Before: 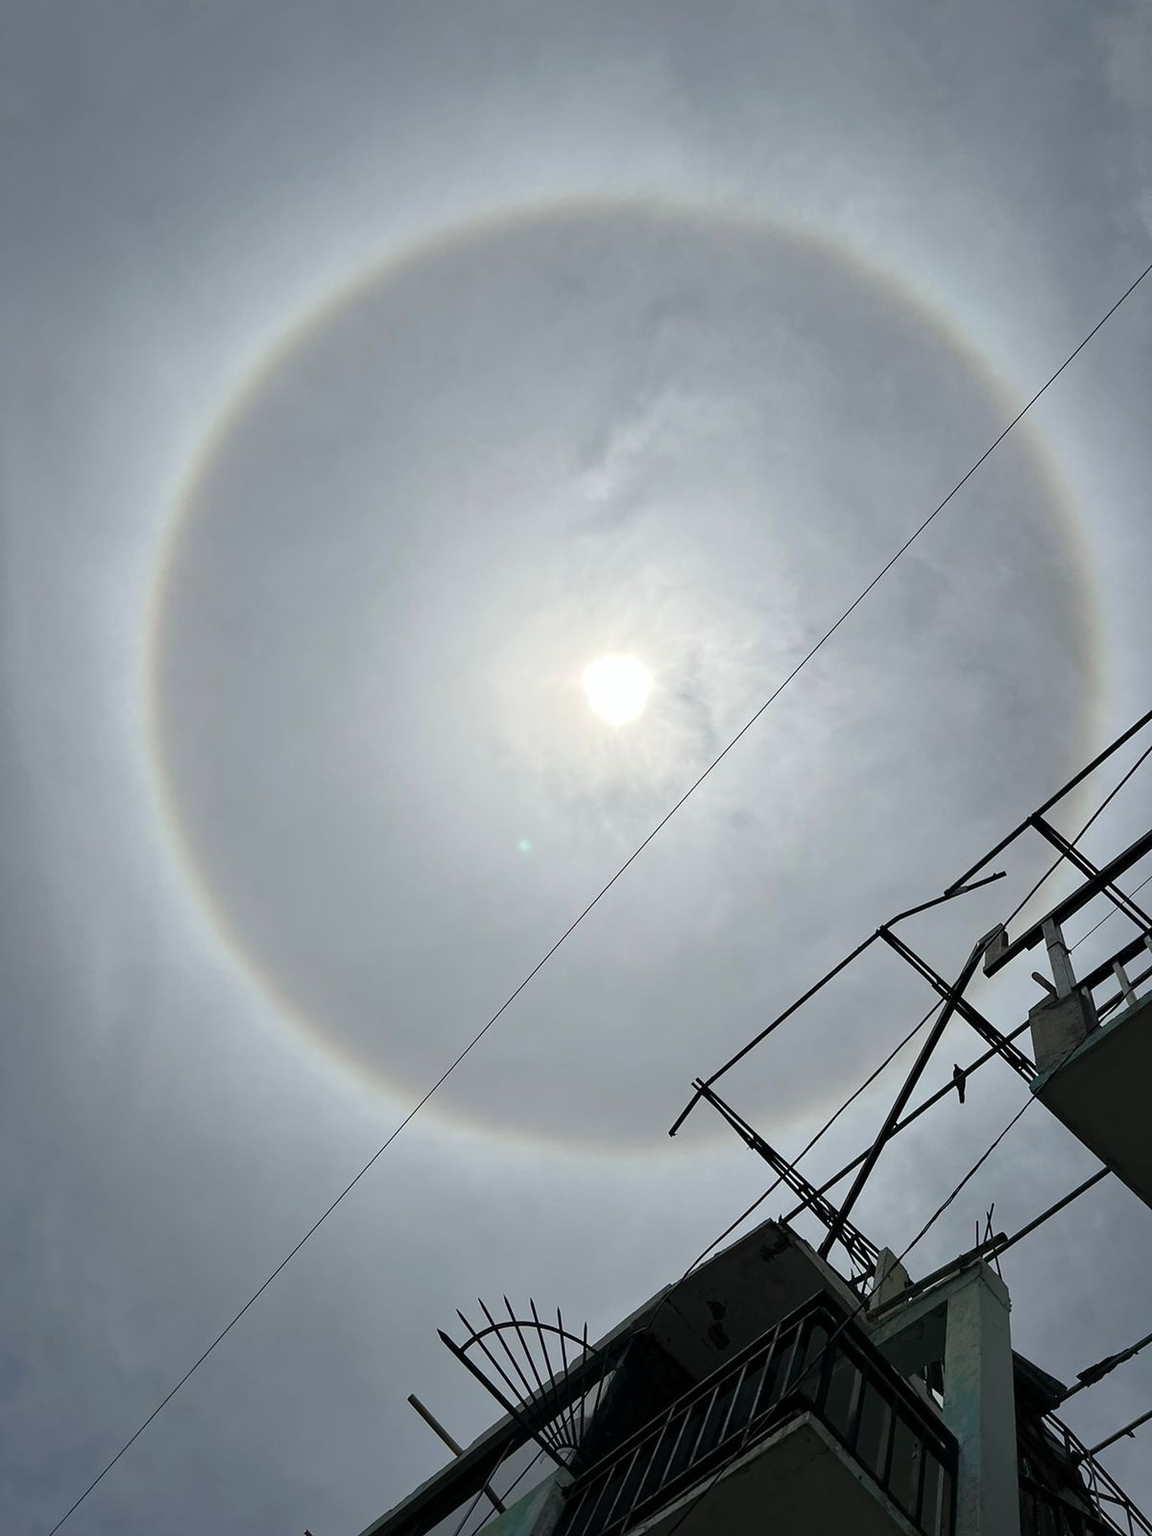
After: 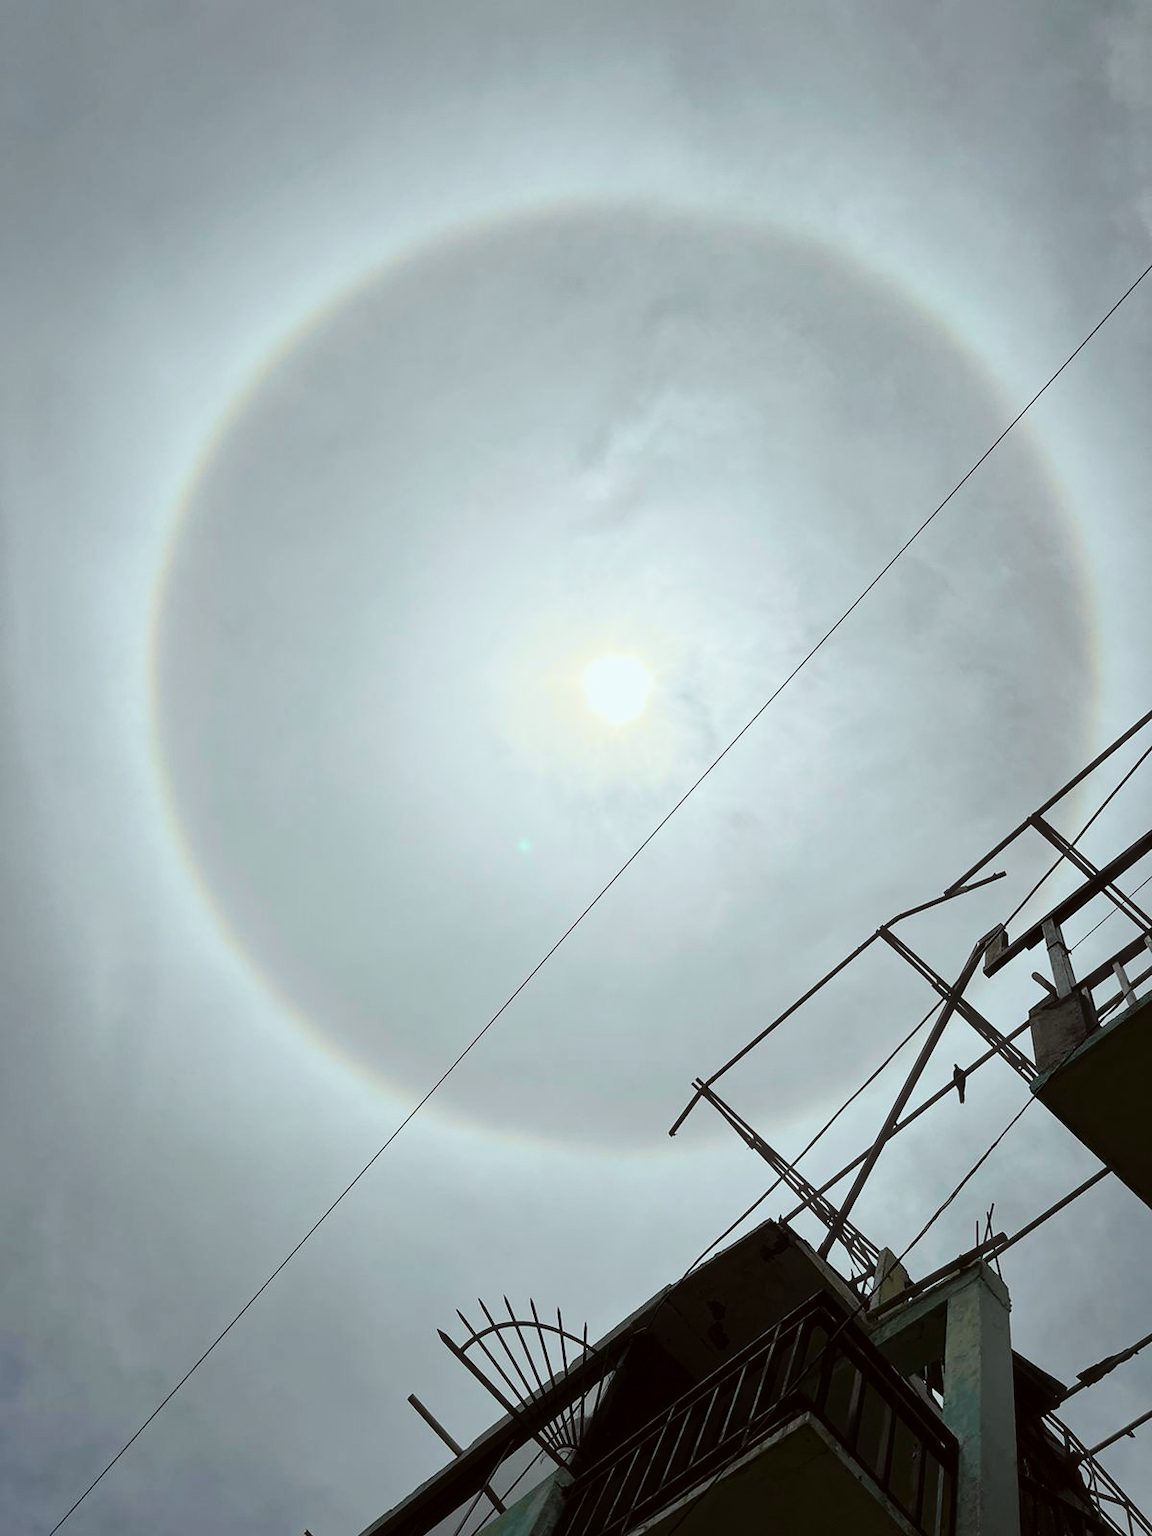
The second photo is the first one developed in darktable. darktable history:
haze removal: strength -0.05
tone curve: curves: ch0 [(0, 0) (0.136, 0.084) (0.346, 0.366) (0.489, 0.559) (0.66, 0.748) (0.849, 0.902) (1, 0.974)]; ch1 [(0, 0) (0.353, 0.344) (0.45, 0.46) (0.498, 0.498) (0.521, 0.512) (0.563, 0.559) (0.592, 0.605) (0.641, 0.673) (1, 1)]; ch2 [(0, 0) (0.333, 0.346) (0.375, 0.375) (0.424, 0.43) (0.476, 0.492) (0.502, 0.502) (0.524, 0.531) (0.579, 0.61) (0.612, 0.644) (0.641, 0.722) (1, 1)], color space Lab, independent channels, preserve colors none
color correction: highlights a* -2.73, highlights b* -2.09, shadows a* 2.41, shadows b* 2.73
velvia: strength 45%
